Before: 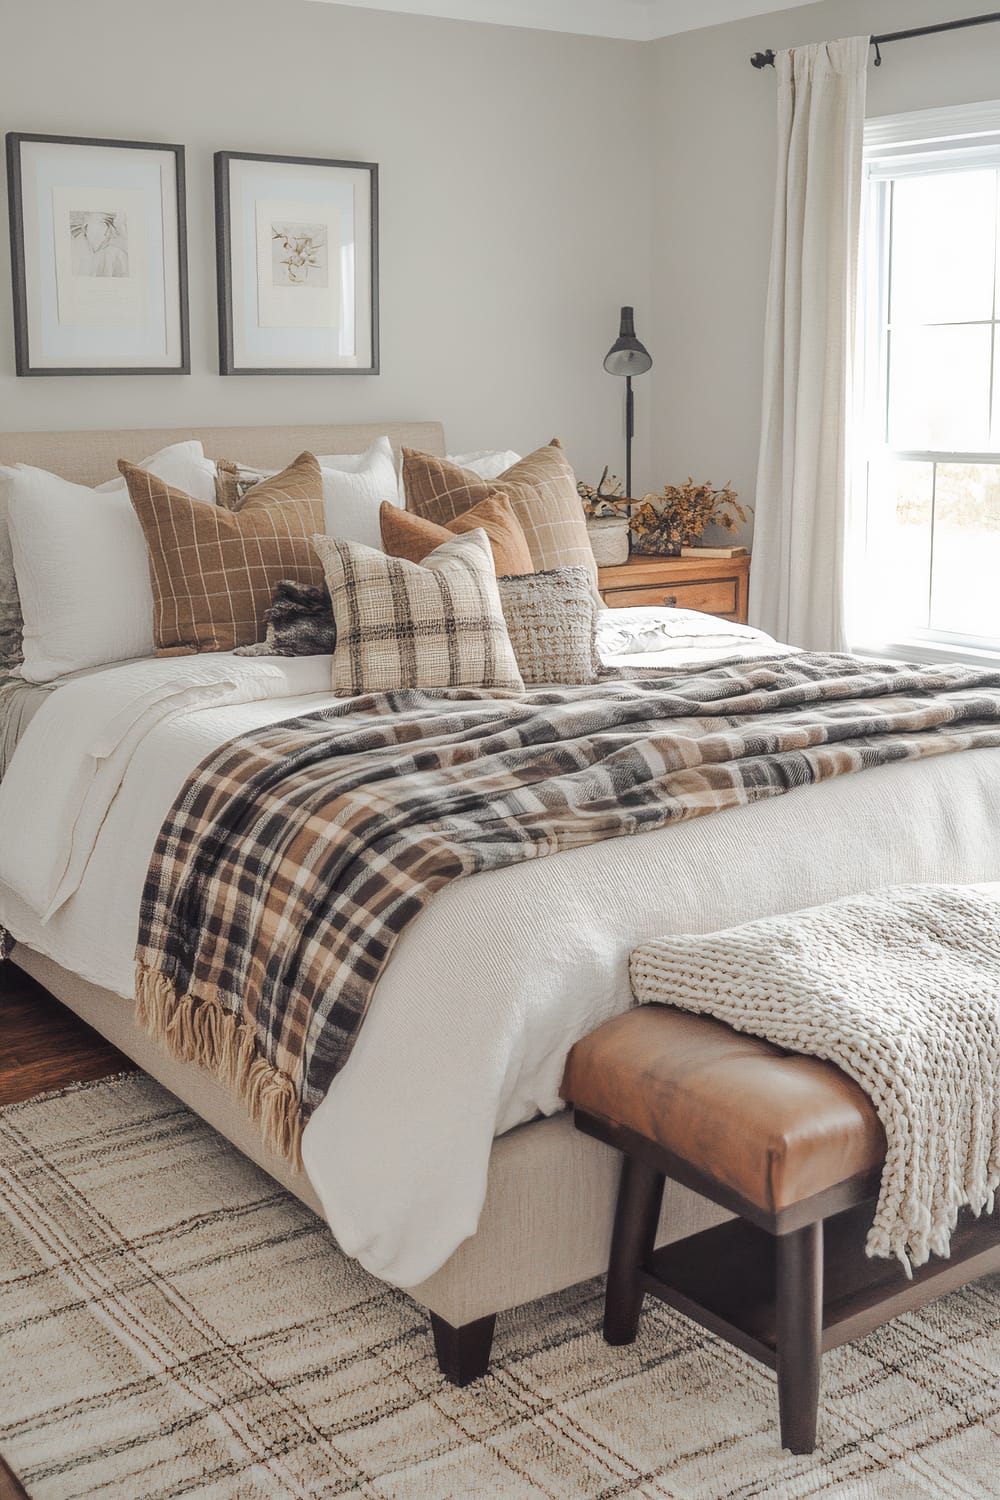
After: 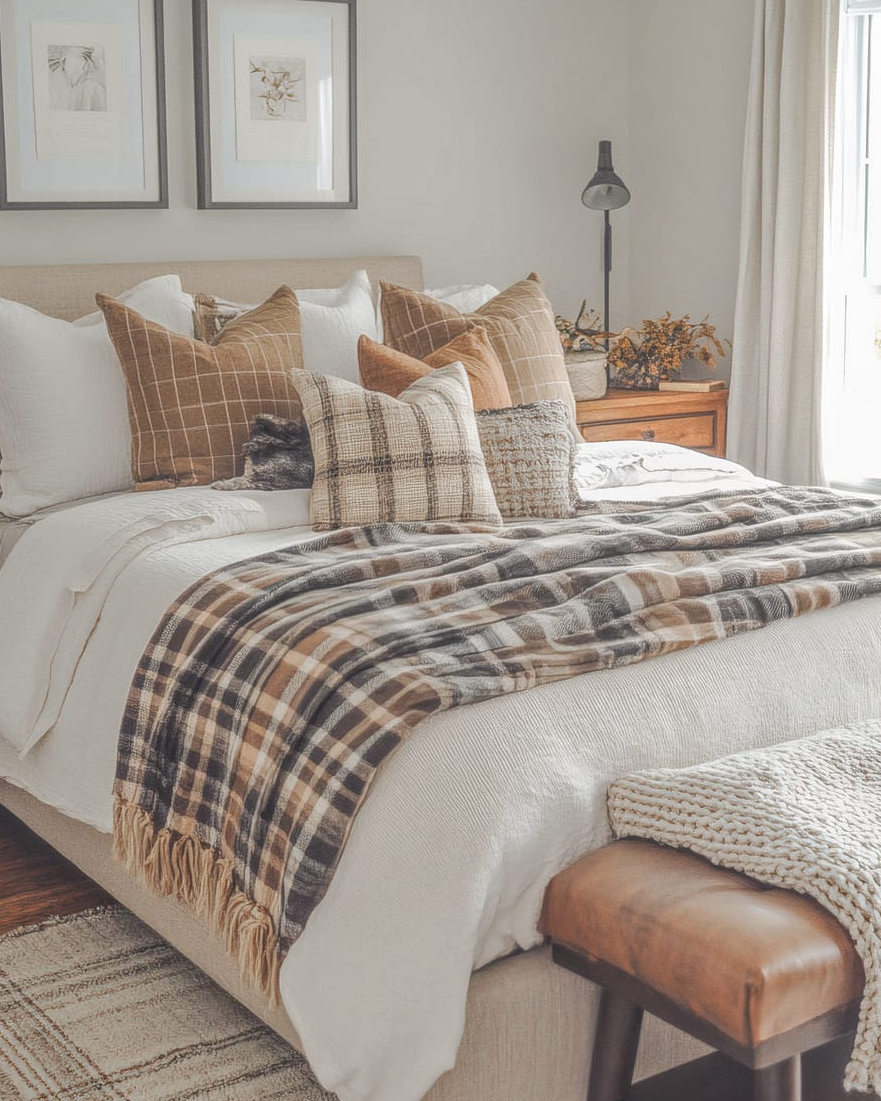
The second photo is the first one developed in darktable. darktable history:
shadows and highlights: shadows -87.99, highlights -35.23, soften with gaussian
local contrast: highlights 73%, shadows 18%, midtone range 0.191
crop and rotate: left 2.288%, top 11.118%, right 9.597%, bottom 15.418%
